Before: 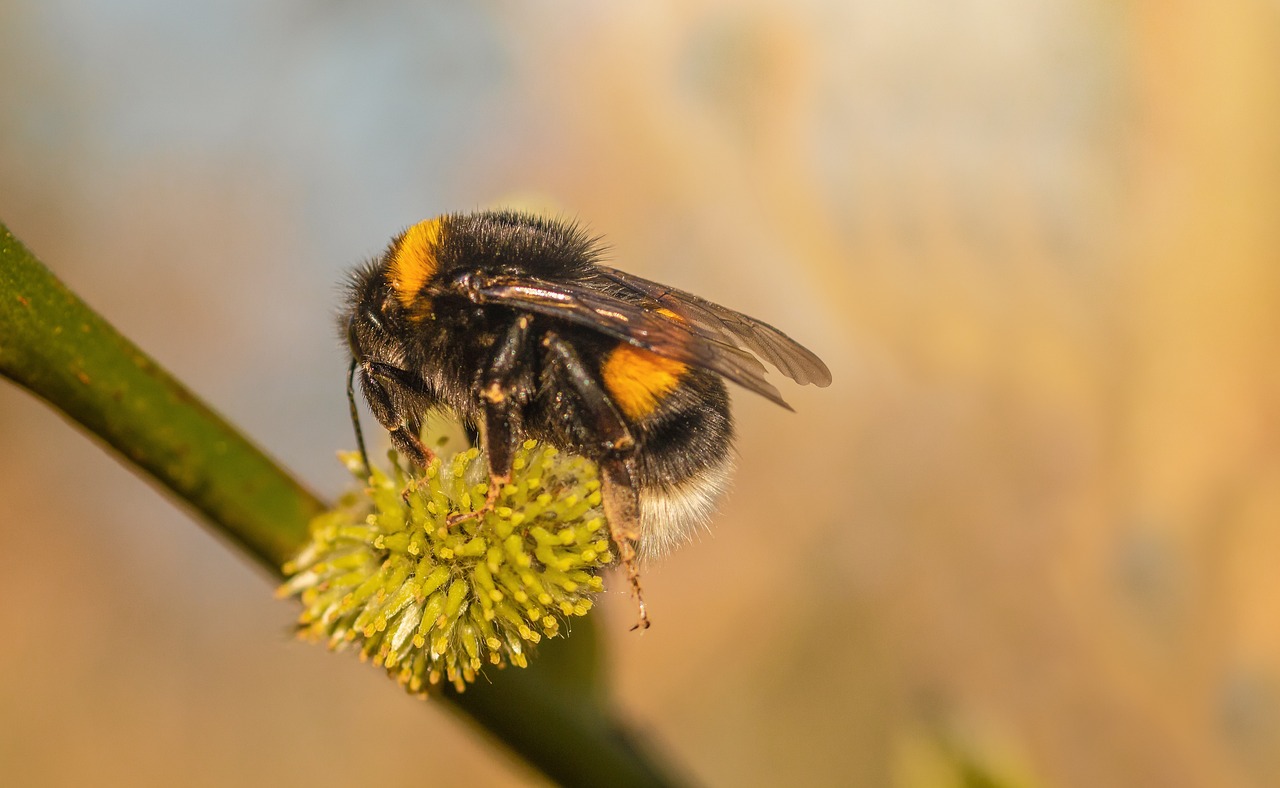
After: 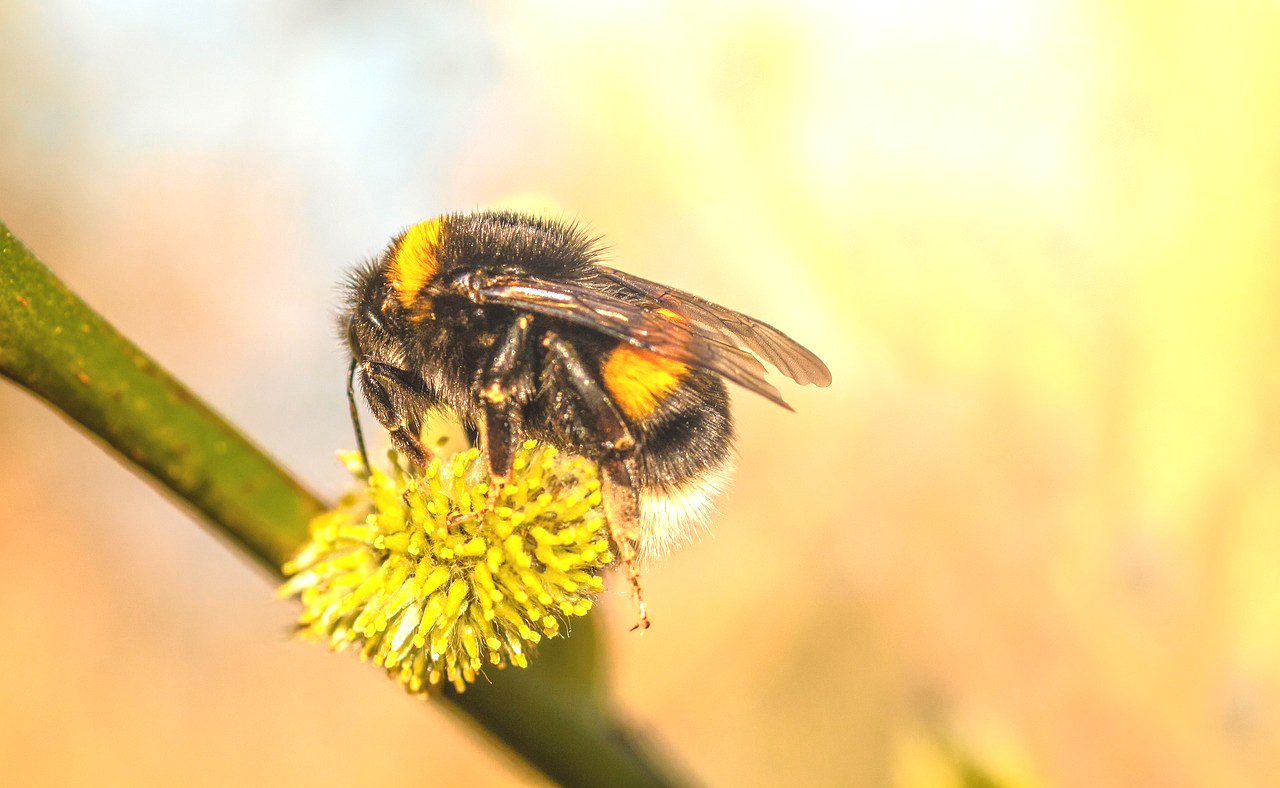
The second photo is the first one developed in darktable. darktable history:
exposure: black level correction -0.002, exposure 1.115 EV, compensate highlight preservation false
local contrast: detail 110%
